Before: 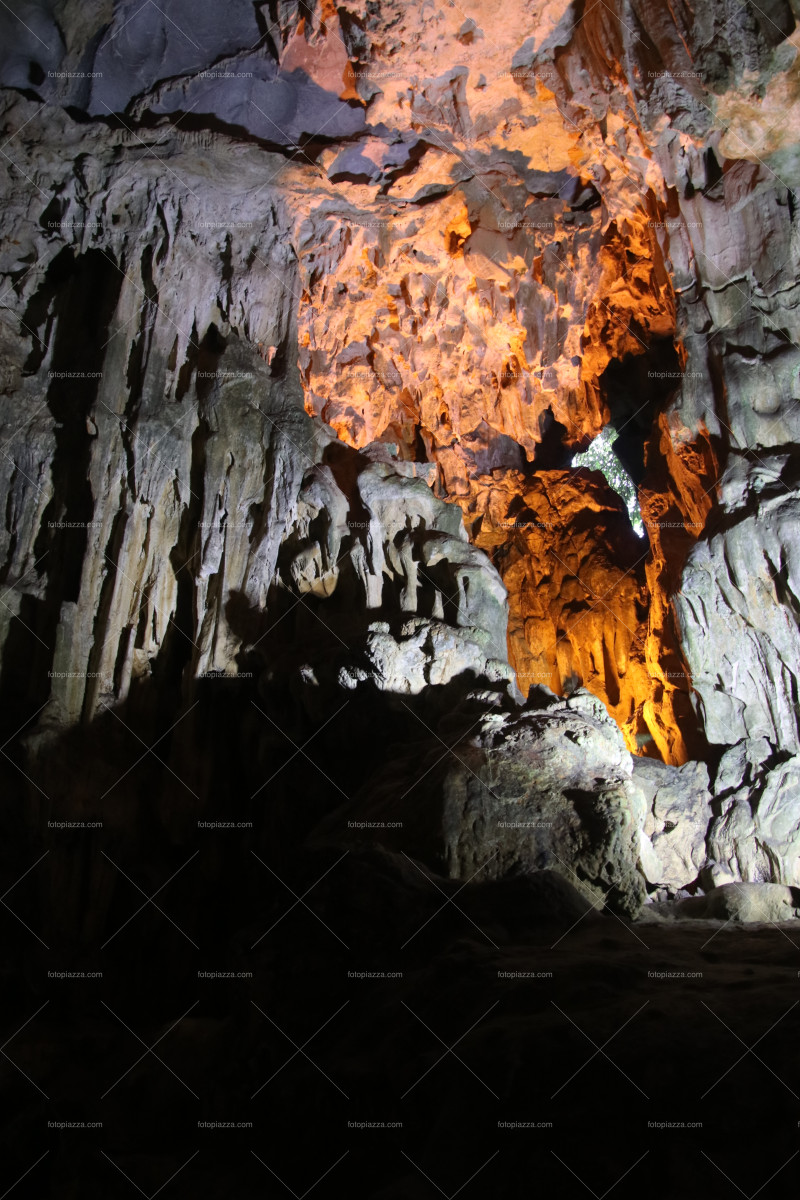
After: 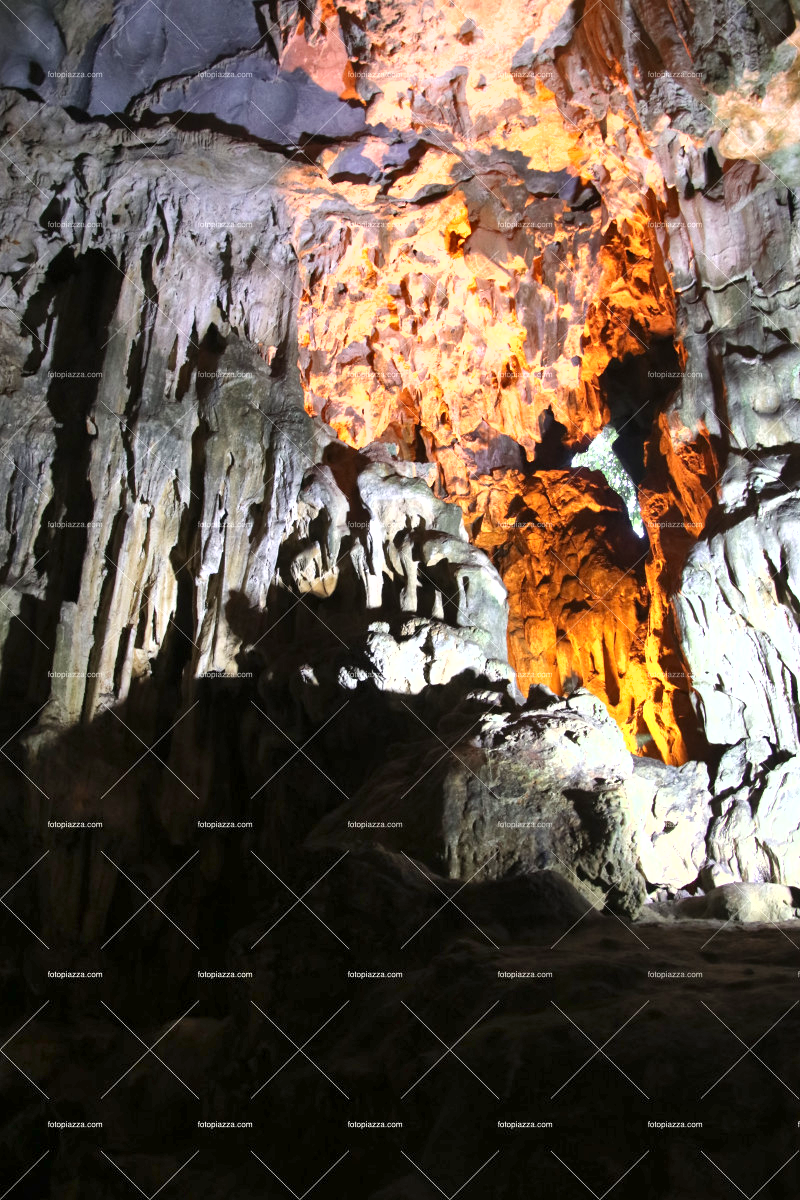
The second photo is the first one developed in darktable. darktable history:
shadows and highlights: soften with gaussian
exposure: exposure 1 EV, compensate highlight preservation false
